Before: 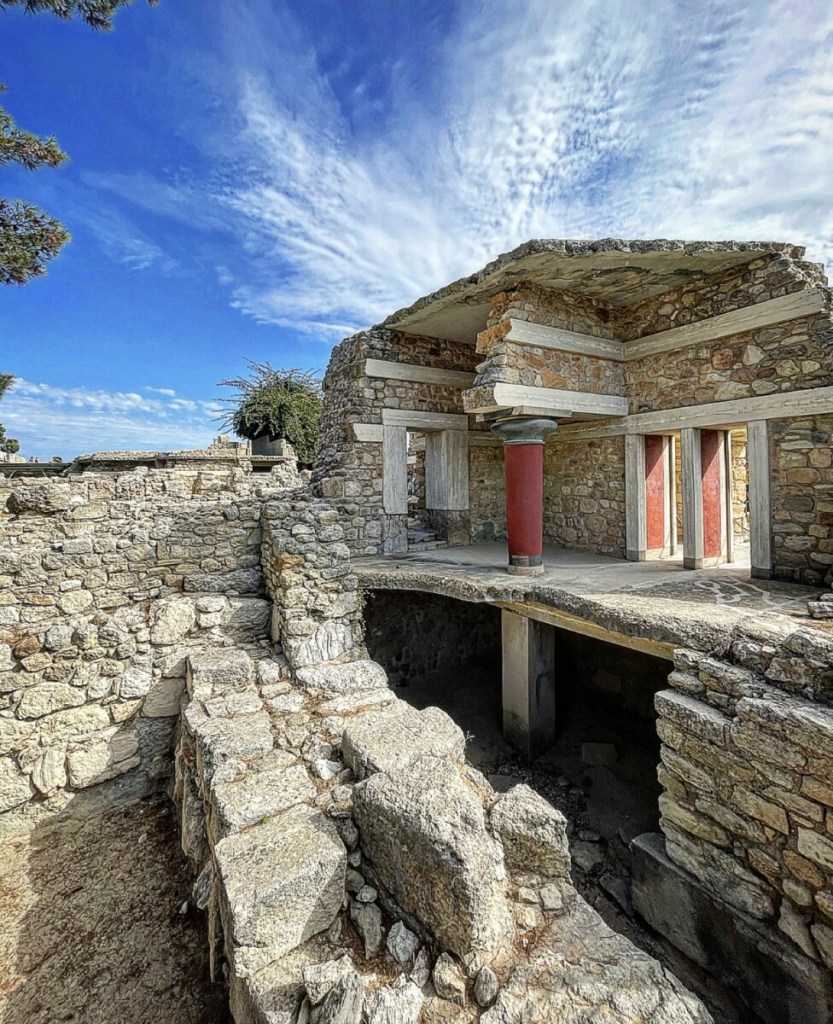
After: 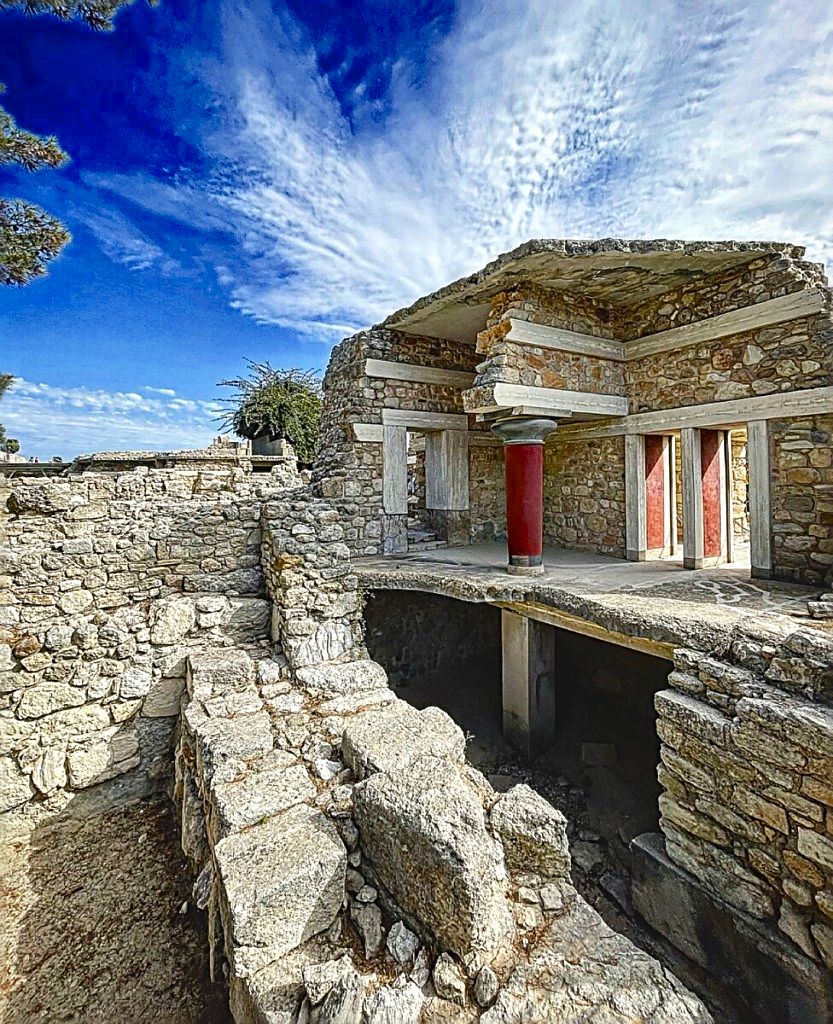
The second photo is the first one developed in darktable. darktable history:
exposure: black level correction -0.007, exposure 0.07 EV, compensate highlight preservation false
color balance rgb: perceptual saturation grading › global saturation 20%, perceptual saturation grading › highlights -25.782%, perceptual saturation grading › shadows 25.774%, global vibrance 10.119%, saturation formula JzAzBz (2021)
sharpen: radius 2.536, amount 0.63
